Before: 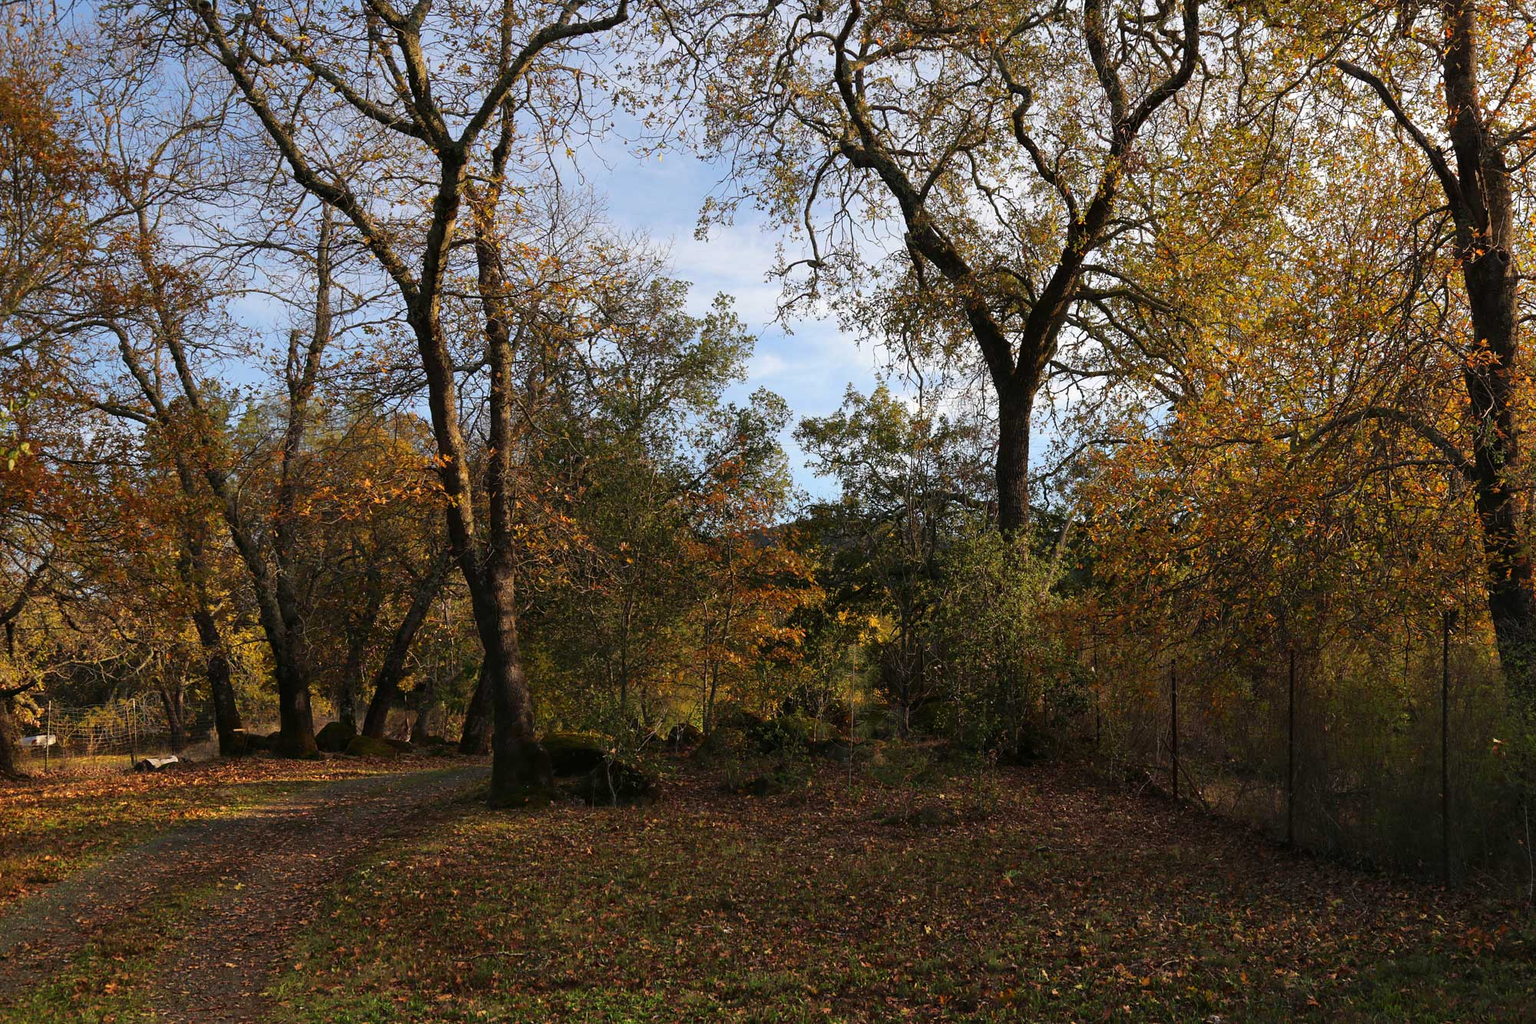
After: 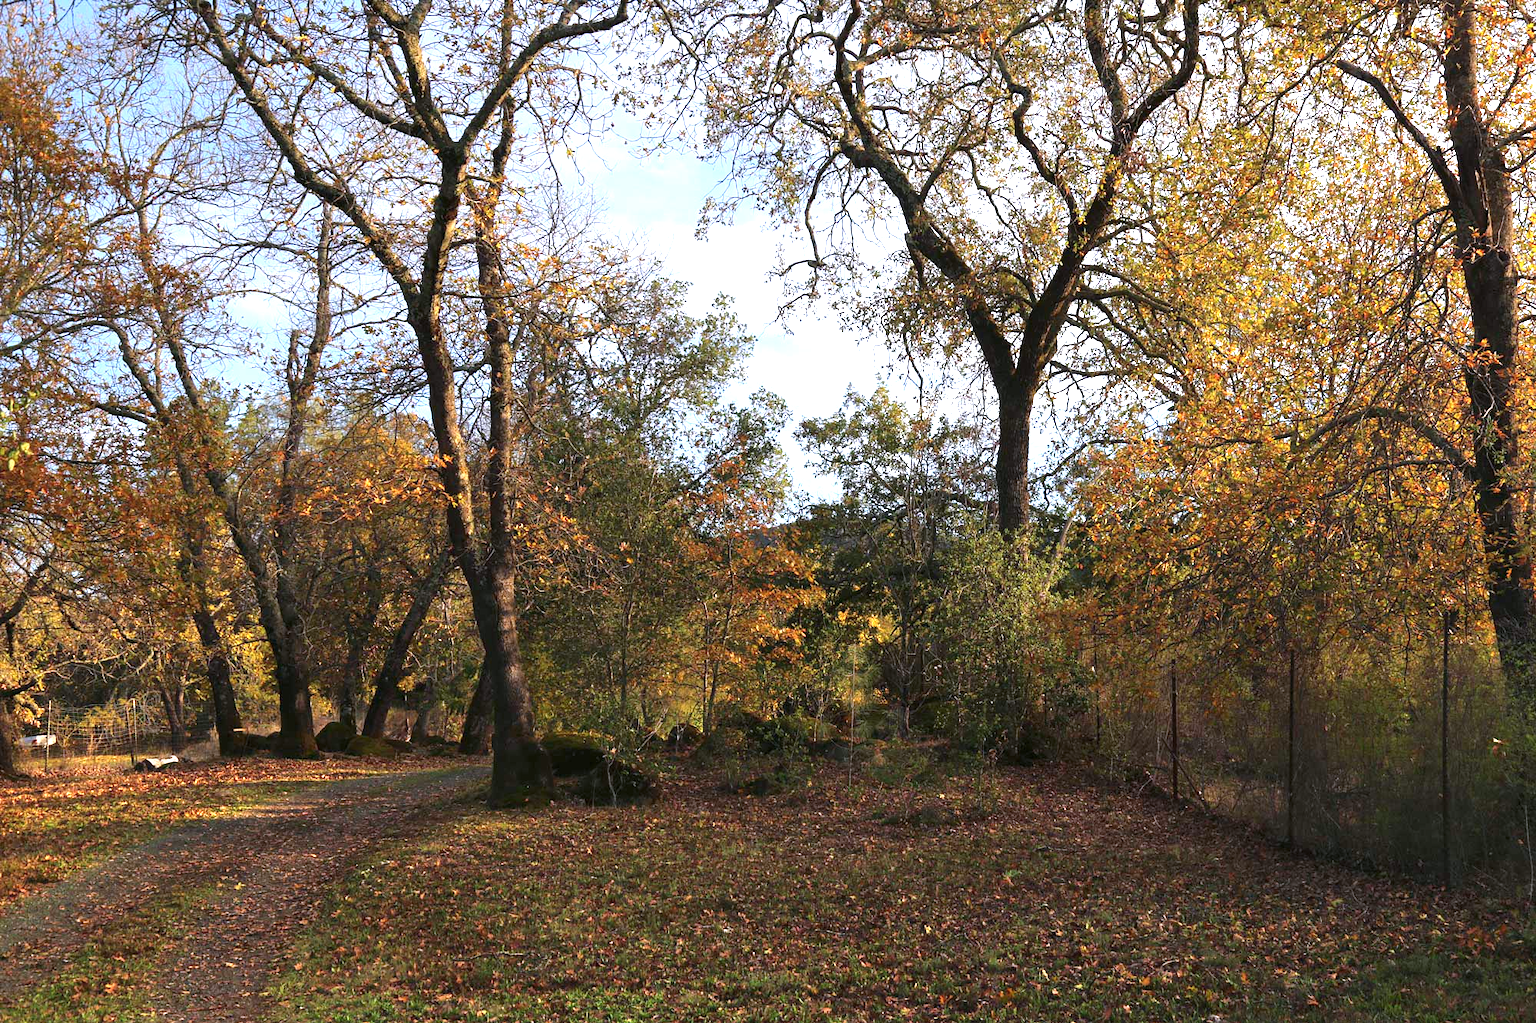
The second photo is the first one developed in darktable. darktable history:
color calibration: illuminant as shot in camera, x 0.358, y 0.373, temperature 4628.91 K
exposure: black level correction 0, exposure 1.103 EV, compensate highlight preservation false
